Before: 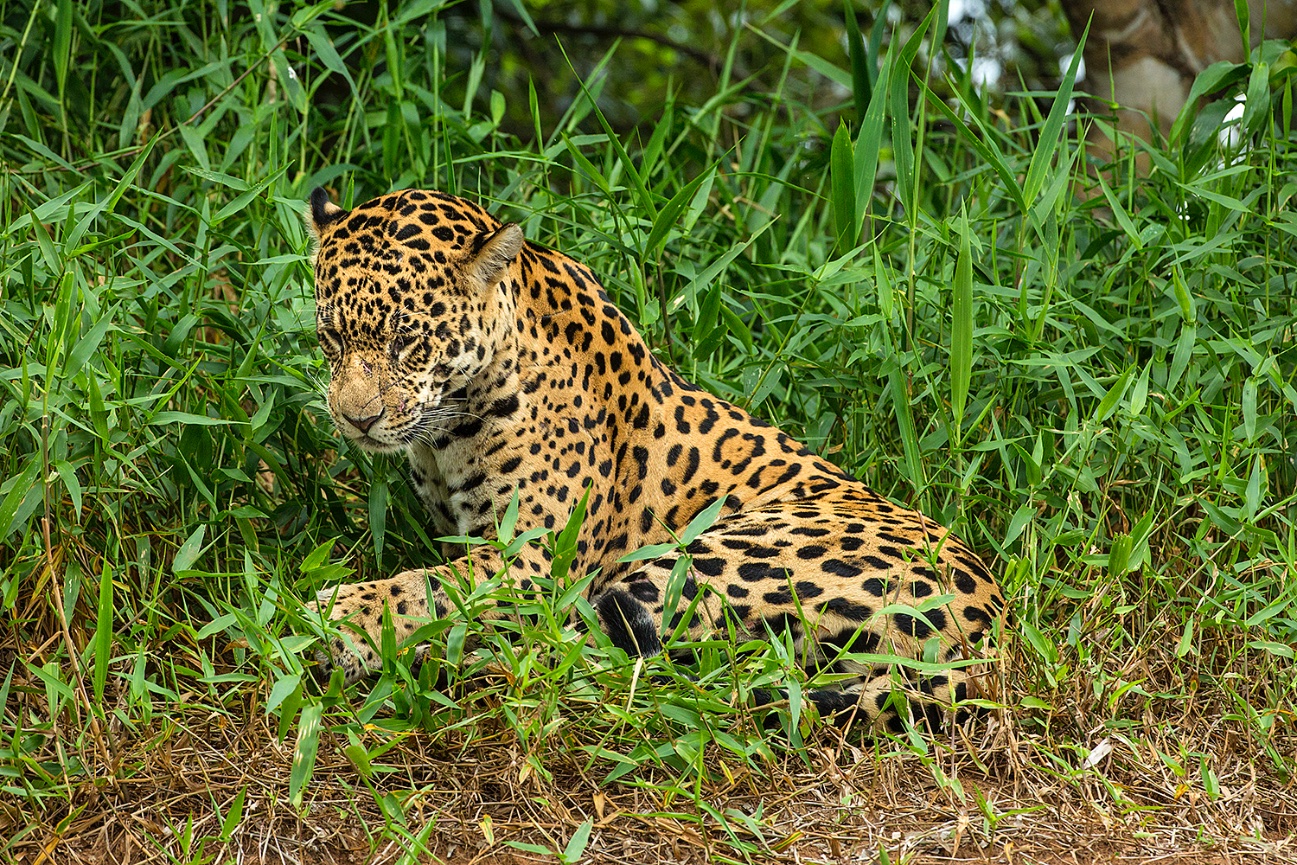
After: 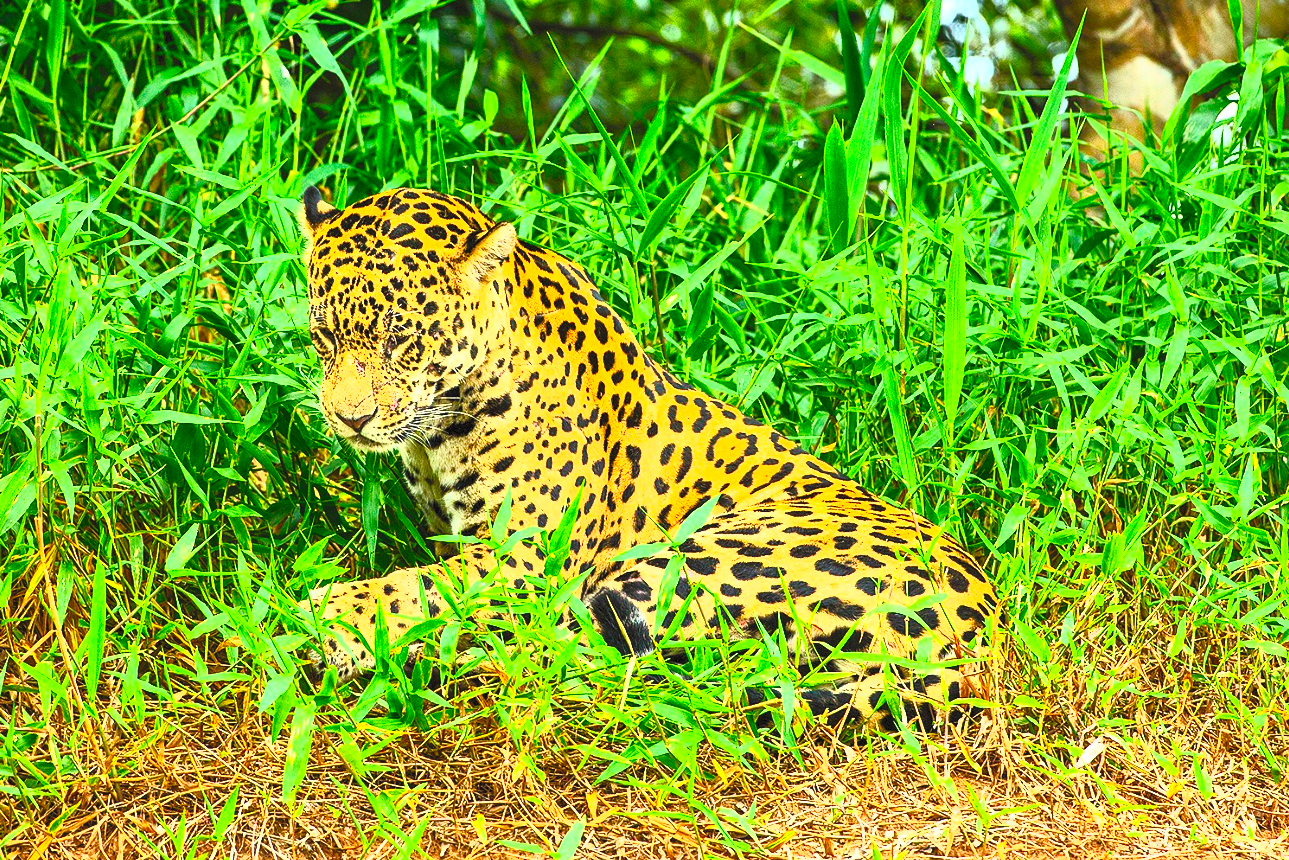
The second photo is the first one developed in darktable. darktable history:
tone curve: curves: ch0 [(0, 0) (0.07, 0.057) (0.15, 0.177) (0.352, 0.445) (0.59, 0.703) (0.857, 0.908) (1, 1)], color space Lab, linked channels, preserve colors none
contrast brightness saturation: contrast 1, brightness 1, saturation 1
crop and rotate: left 0.614%, top 0.179%, bottom 0.309%
